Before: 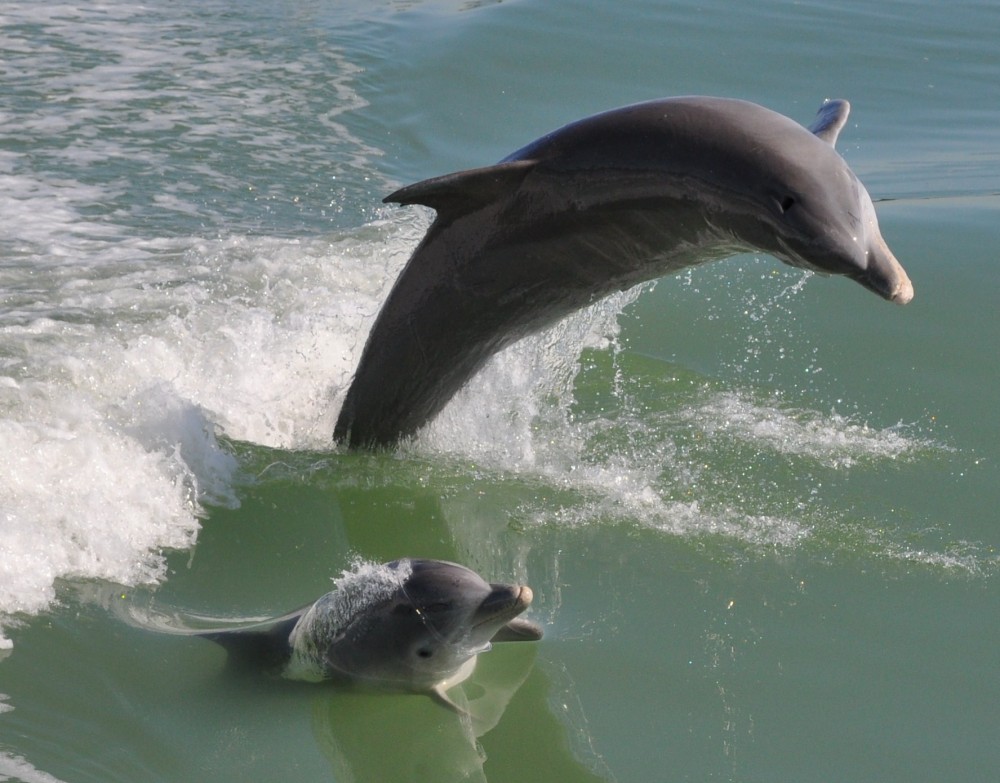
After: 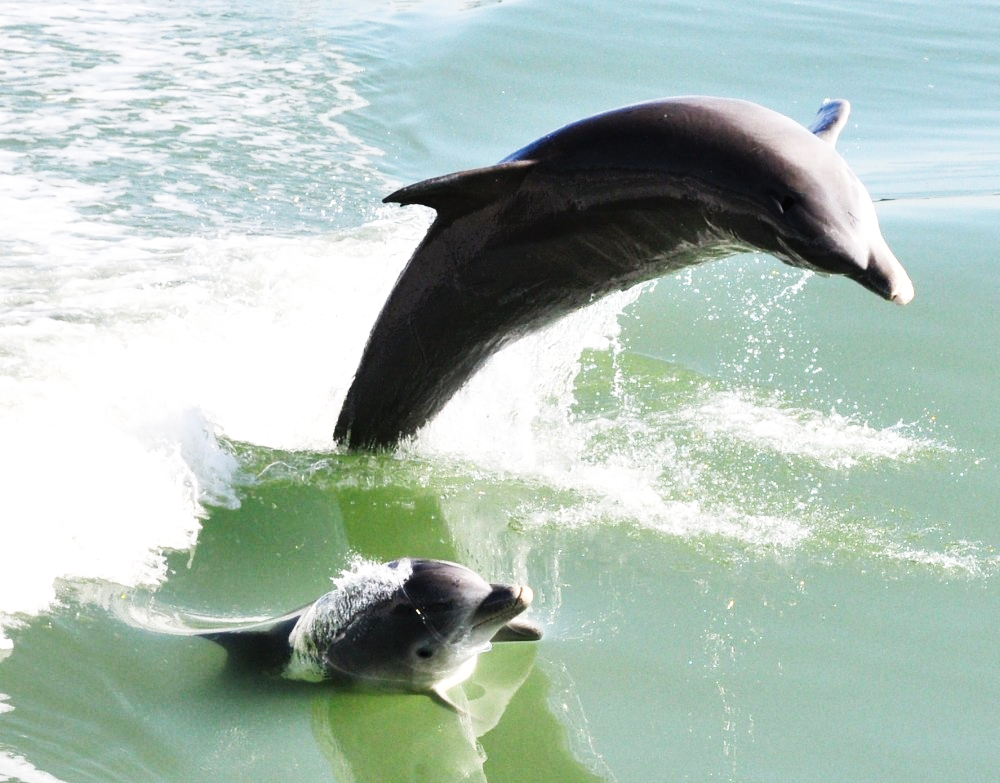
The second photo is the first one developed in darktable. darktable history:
tone equalizer: -8 EV -0.75 EV, -7 EV -0.7 EV, -6 EV -0.6 EV, -5 EV -0.4 EV, -3 EV 0.4 EV, -2 EV 0.6 EV, -1 EV 0.7 EV, +0 EV 0.75 EV, edges refinement/feathering 500, mask exposure compensation -1.57 EV, preserve details no
base curve: curves: ch0 [(0, 0.003) (0.001, 0.002) (0.006, 0.004) (0.02, 0.022) (0.048, 0.086) (0.094, 0.234) (0.162, 0.431) (0.258, 0.629) (0.385, 0.8) (0.548, 0.918) (0.751, 0.988) (1, 1)], preserve colors none
